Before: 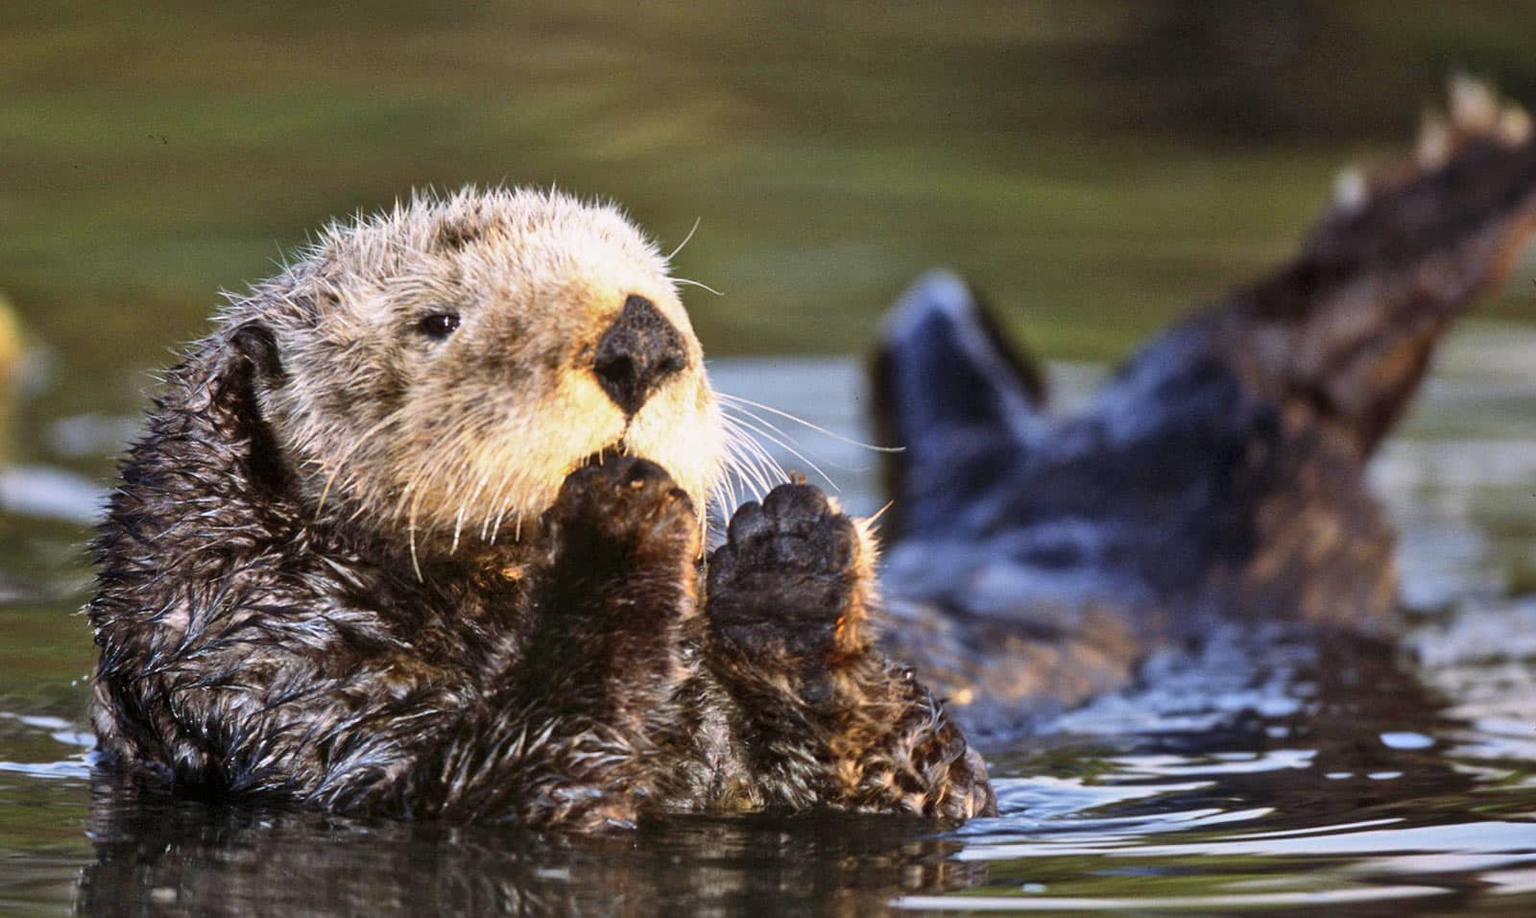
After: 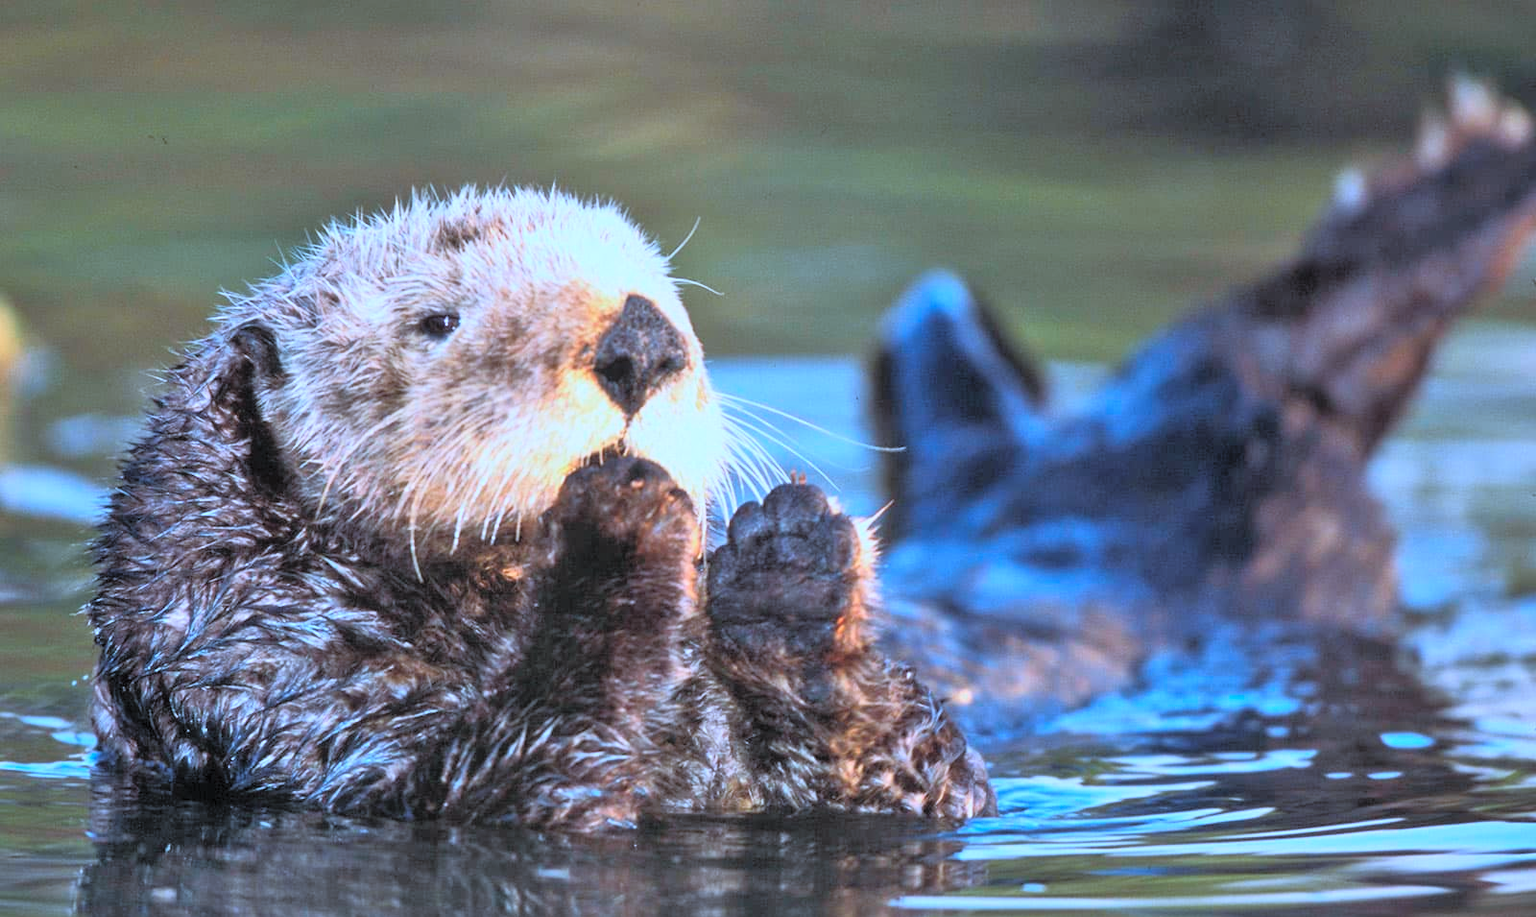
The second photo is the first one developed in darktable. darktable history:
shadows and highlights: radius 0.1, shadows 42.46, white point adjustment -2.28, highlights 8.77, shadows color adjustment 0%, highlights color adjustment 29.47%, soften with gaussian
tone curve: curves: ch0 [(0, 0) (0.202, 0.117) (1, 1)], color space Lab, linked channels
contrast brightness saturation: contrast 0.09, brightness 0.38, saturation 0.45
color correction: highlights a* -6.82, highlights b* -40
